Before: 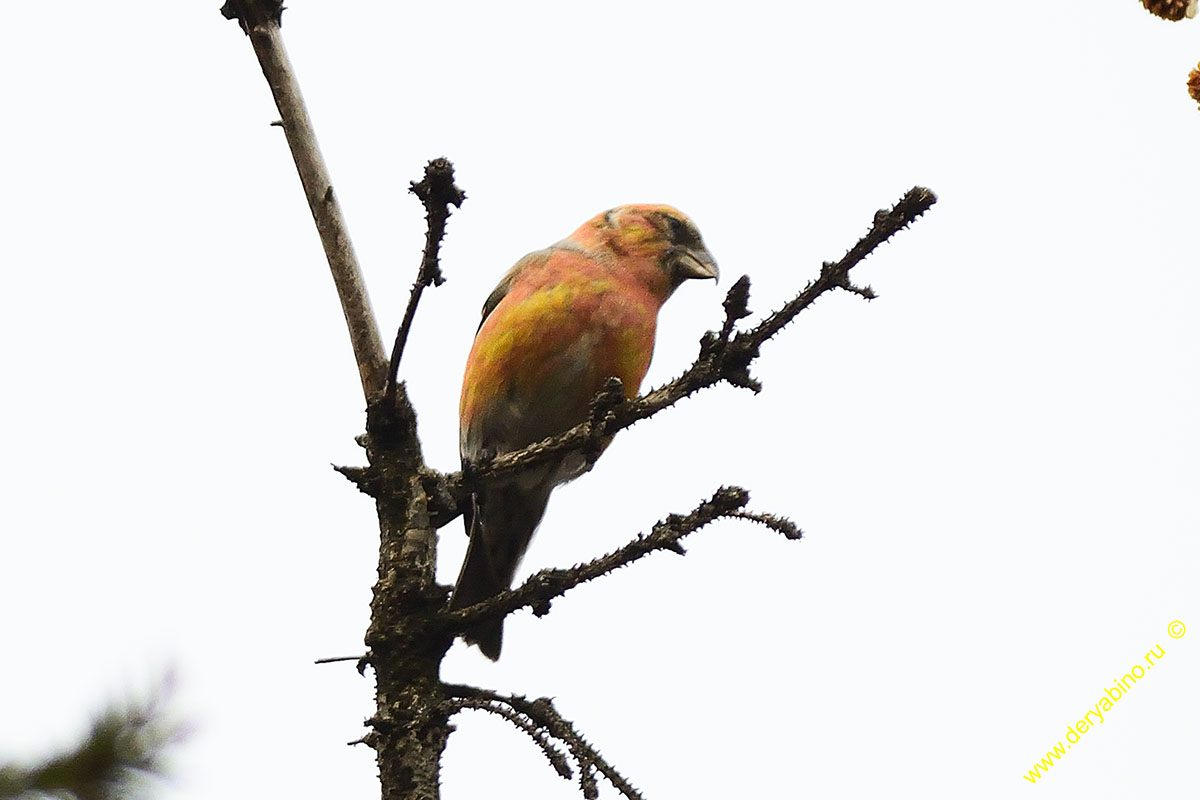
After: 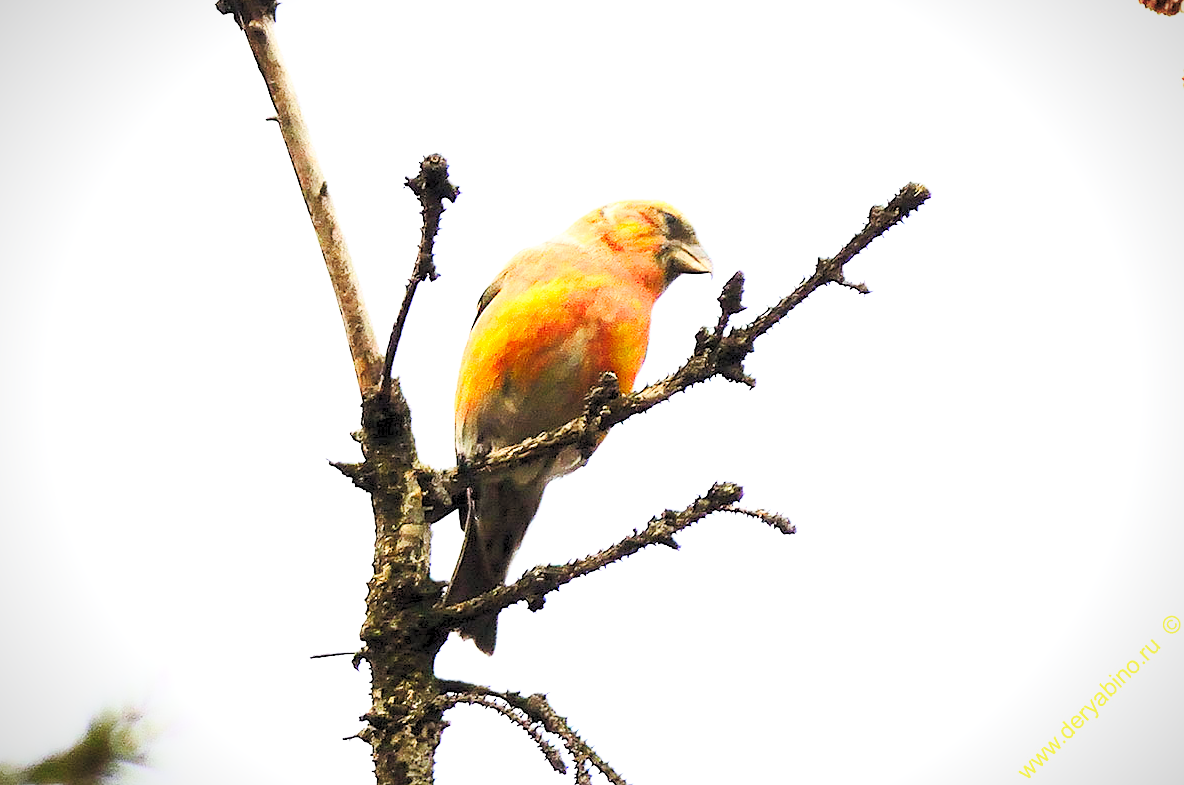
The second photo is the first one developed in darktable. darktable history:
crop: left 0.465%, top 0.733%, right 0.211%, bottom 0.779%
vignetting: fall-off start 88.58%, fall-off radius 44.49%, brightness -0.409, saturation -0.302, width/height ratio 1.155
base curve: curves: ch0 [(0, 0) (0.028, 0.03) (0.121, 0.232) (0.46, 0.748) (0.859, 0.968) (1, 1)], preserve colors none
levels: levels [0.072, 0.414, 0.976]
contrast brightness saturation: contrast 0.196, brightness 0.168, saturation 0.217
